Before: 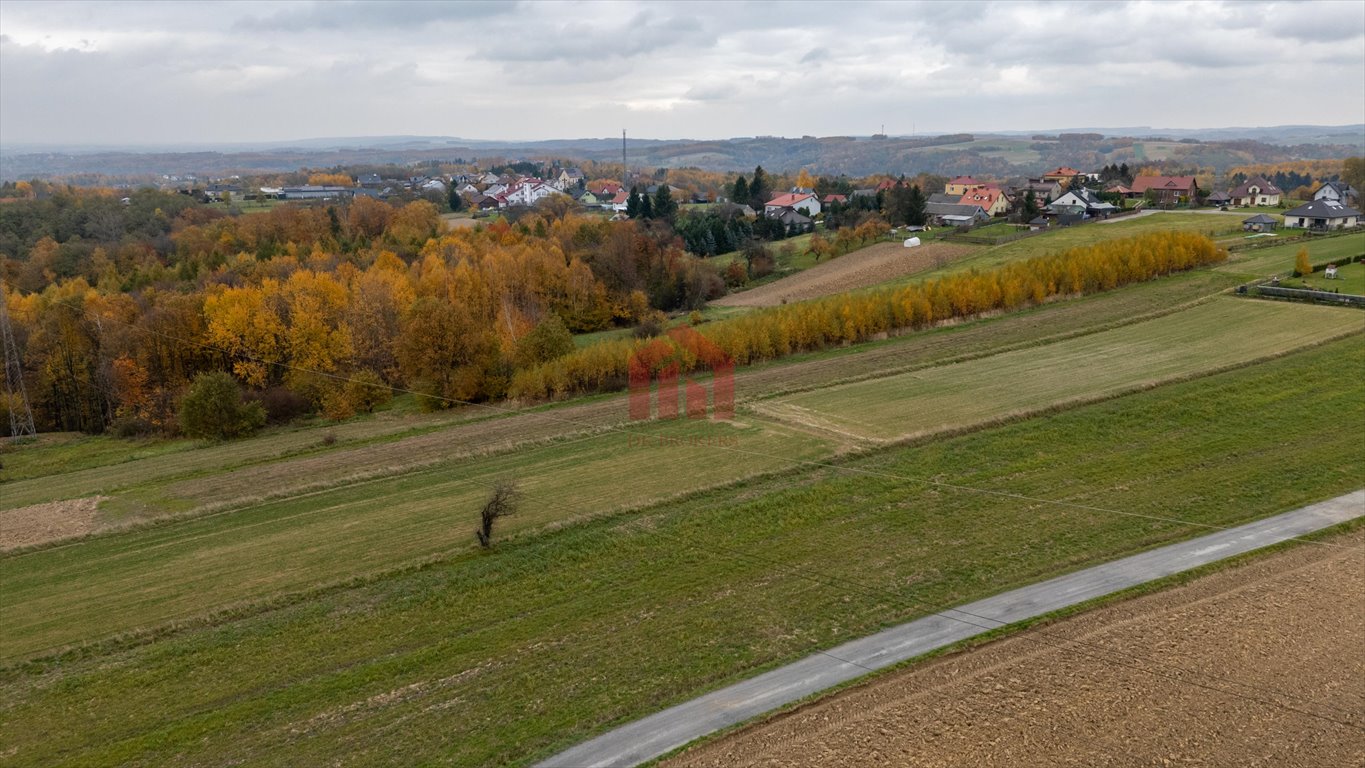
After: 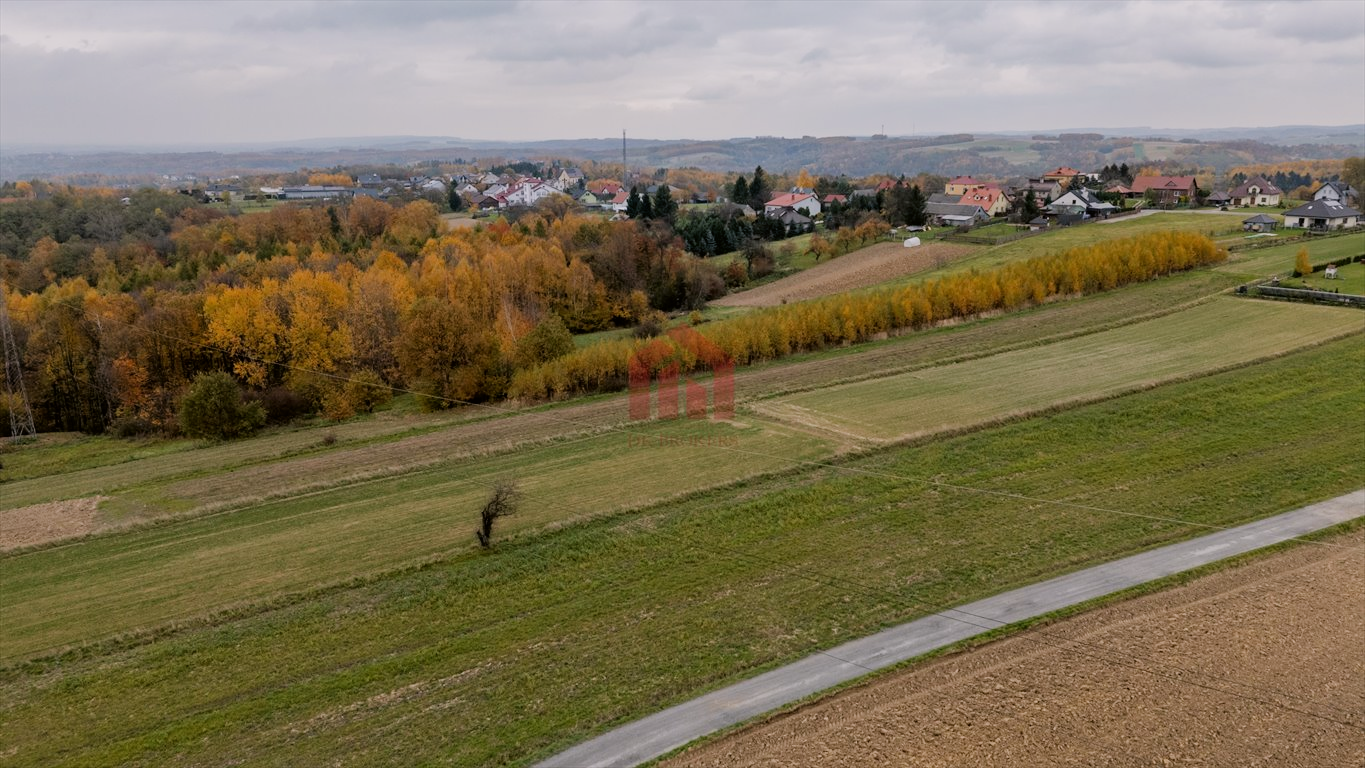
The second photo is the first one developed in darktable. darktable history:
filmic rgb: black relative exposure -7.65 EV, white relative exposure 4.56 EV, hardness 3.61
exposure: exposure 0.127 EV, compensate highlight preservation false
color correction: highlights a* 3.12, highlights b* -1.55, shadows a* -0.101, shadows b* 2.52, saturation 0.98
